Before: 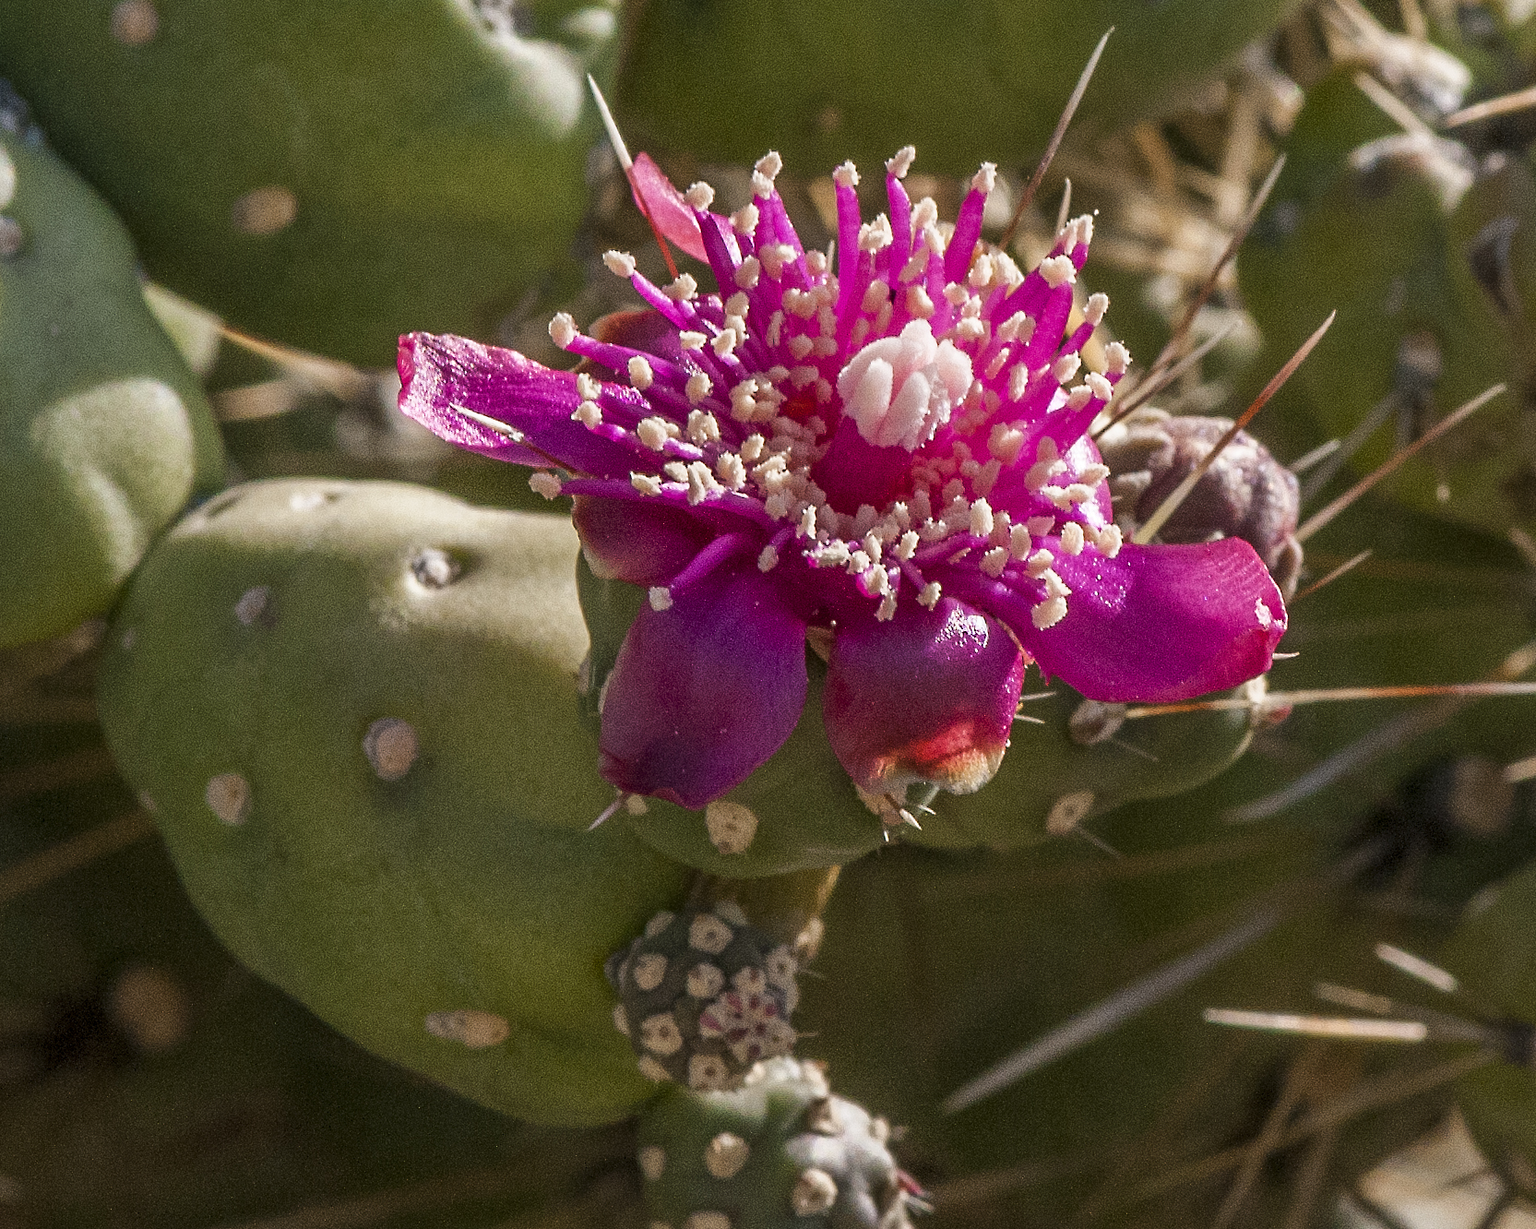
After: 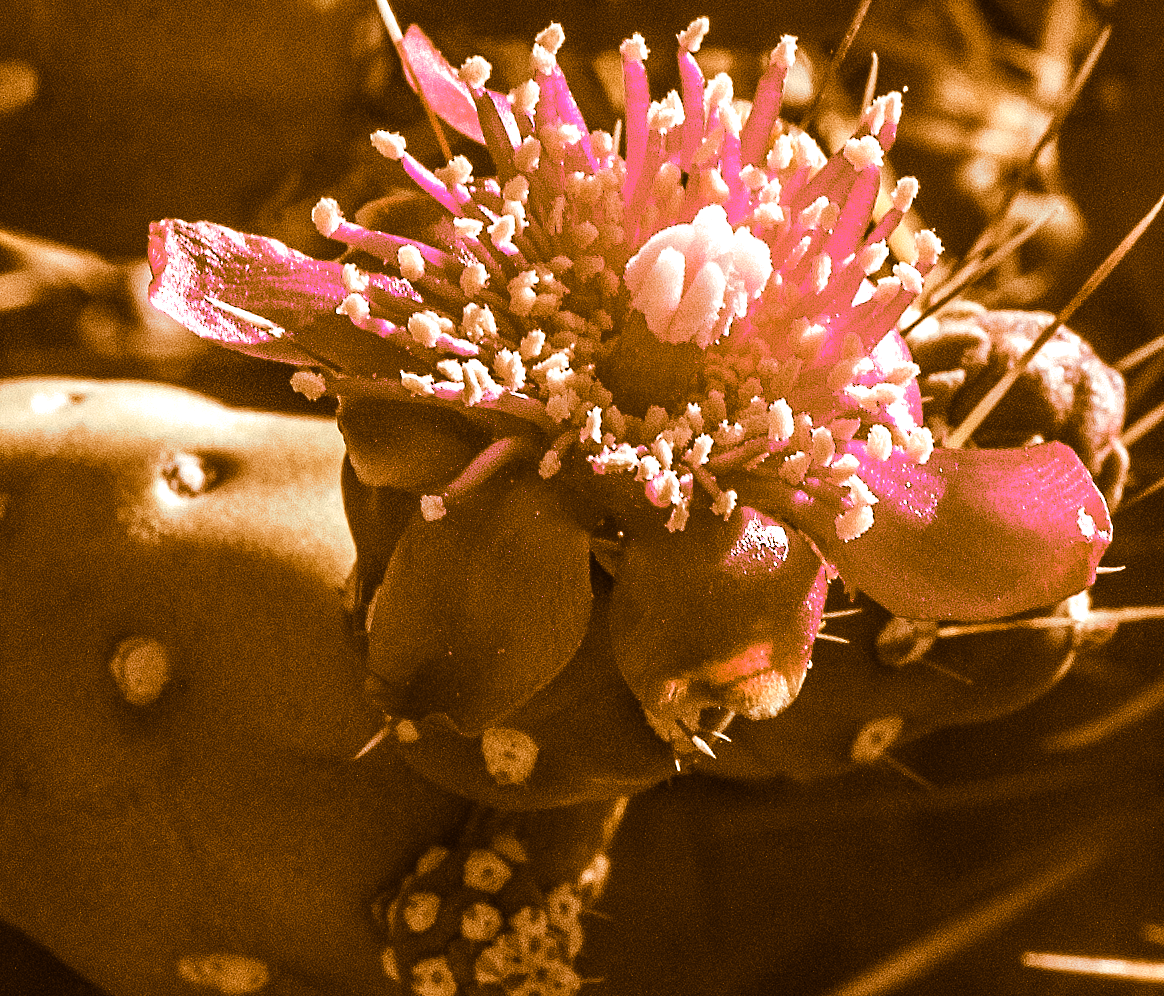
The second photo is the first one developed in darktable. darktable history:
split-toning: shadows › hue 26°, shadows › saturation 0.92, highlights › hue 40°, highlights › saturation 0.92, balance -63, compress 0%
crop and rotate: left 17.046%, top 10.659%, right 12.989%, bottom 14.553%
tone equalizer: -8 EV -0.75 EV, -7 EV -0.7 EV, -6 EV -0.6 EV, -5 EV -0.4 EV, -3 EV 0.4 EV, -2 EV 0.6 EV, -1 EV 0.7 EV, +0 EV 0.75 EV, edges refinement/feathering 500, mask exposure compensation -1.57 EV, preserve details no
color balance: mode lift, gamma, gain (sRGB), lift [1.04, 1, 1, 0.97], gamma [1.01, 1, 1, 0.97], gain [0.96, 1, 1, 0.97]
